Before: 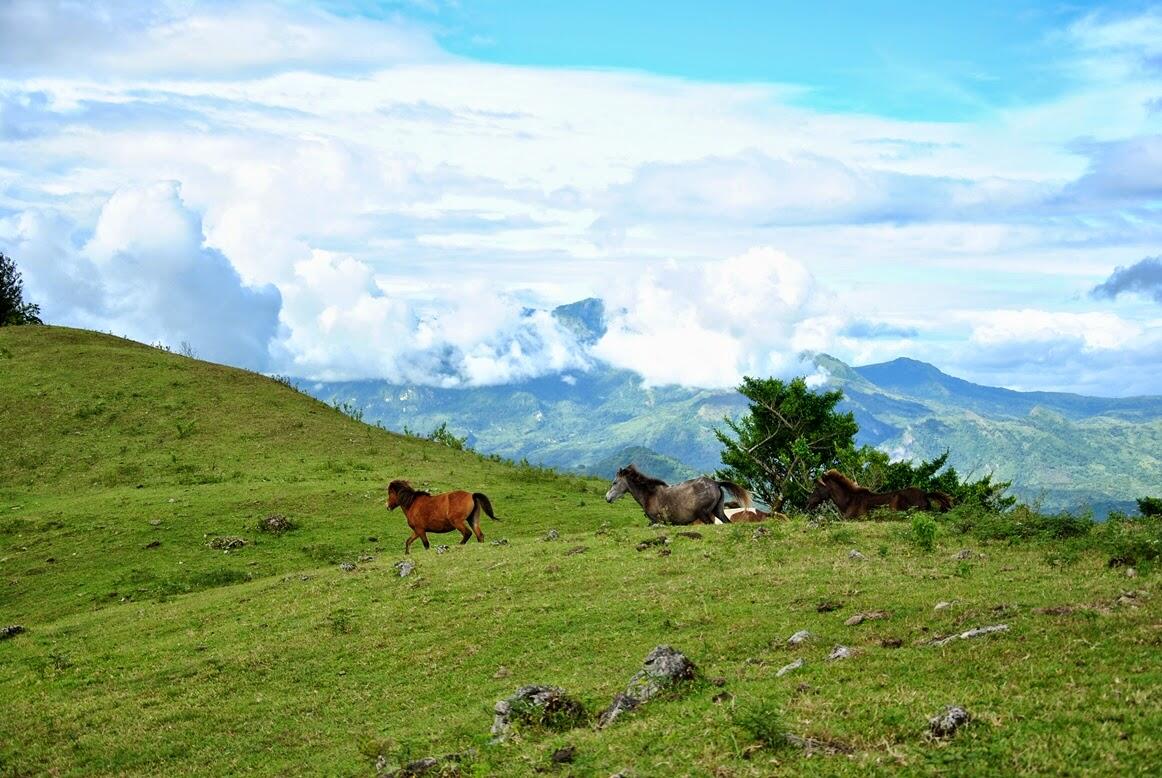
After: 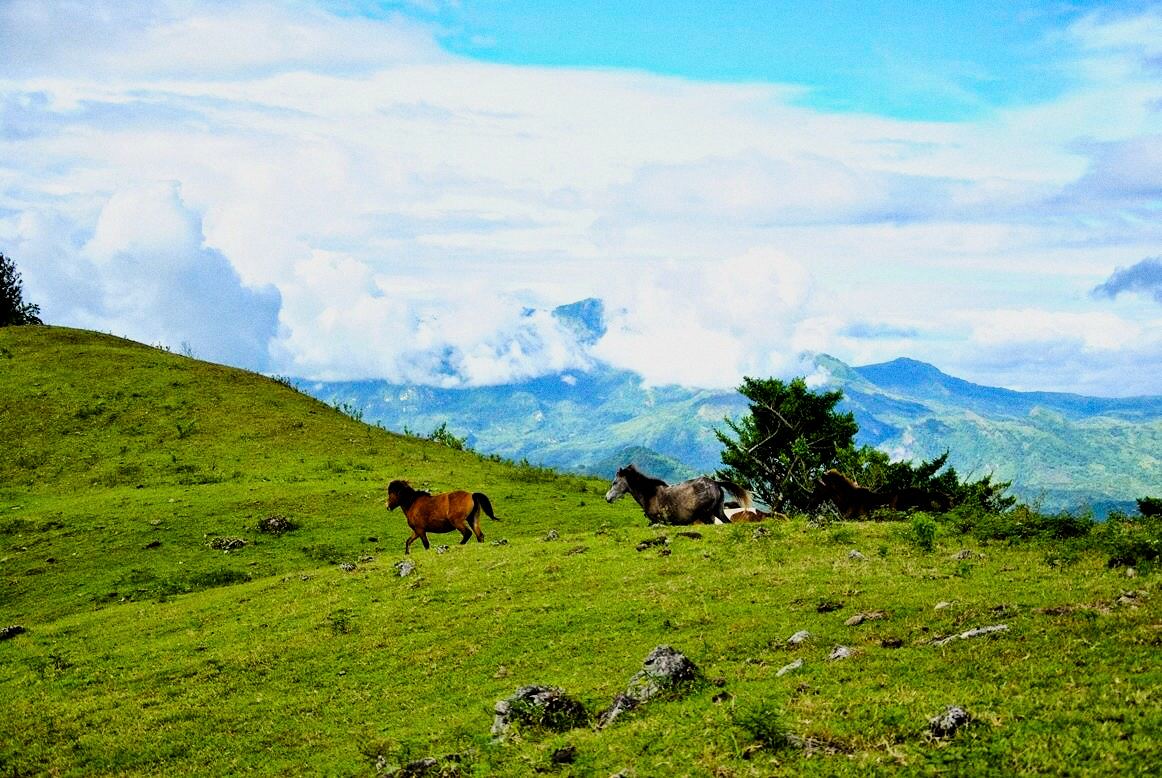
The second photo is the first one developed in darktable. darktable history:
grain: on, module defaults
filmic rgb: black relative exposure -5 EV, white relative exposure 3.5 EV, hardness 3.19, contrast 1.4, highlights saturation mix -50%
color balance rgb: perceptual saturation grading › global saturation 30%, global vibrance 20%
